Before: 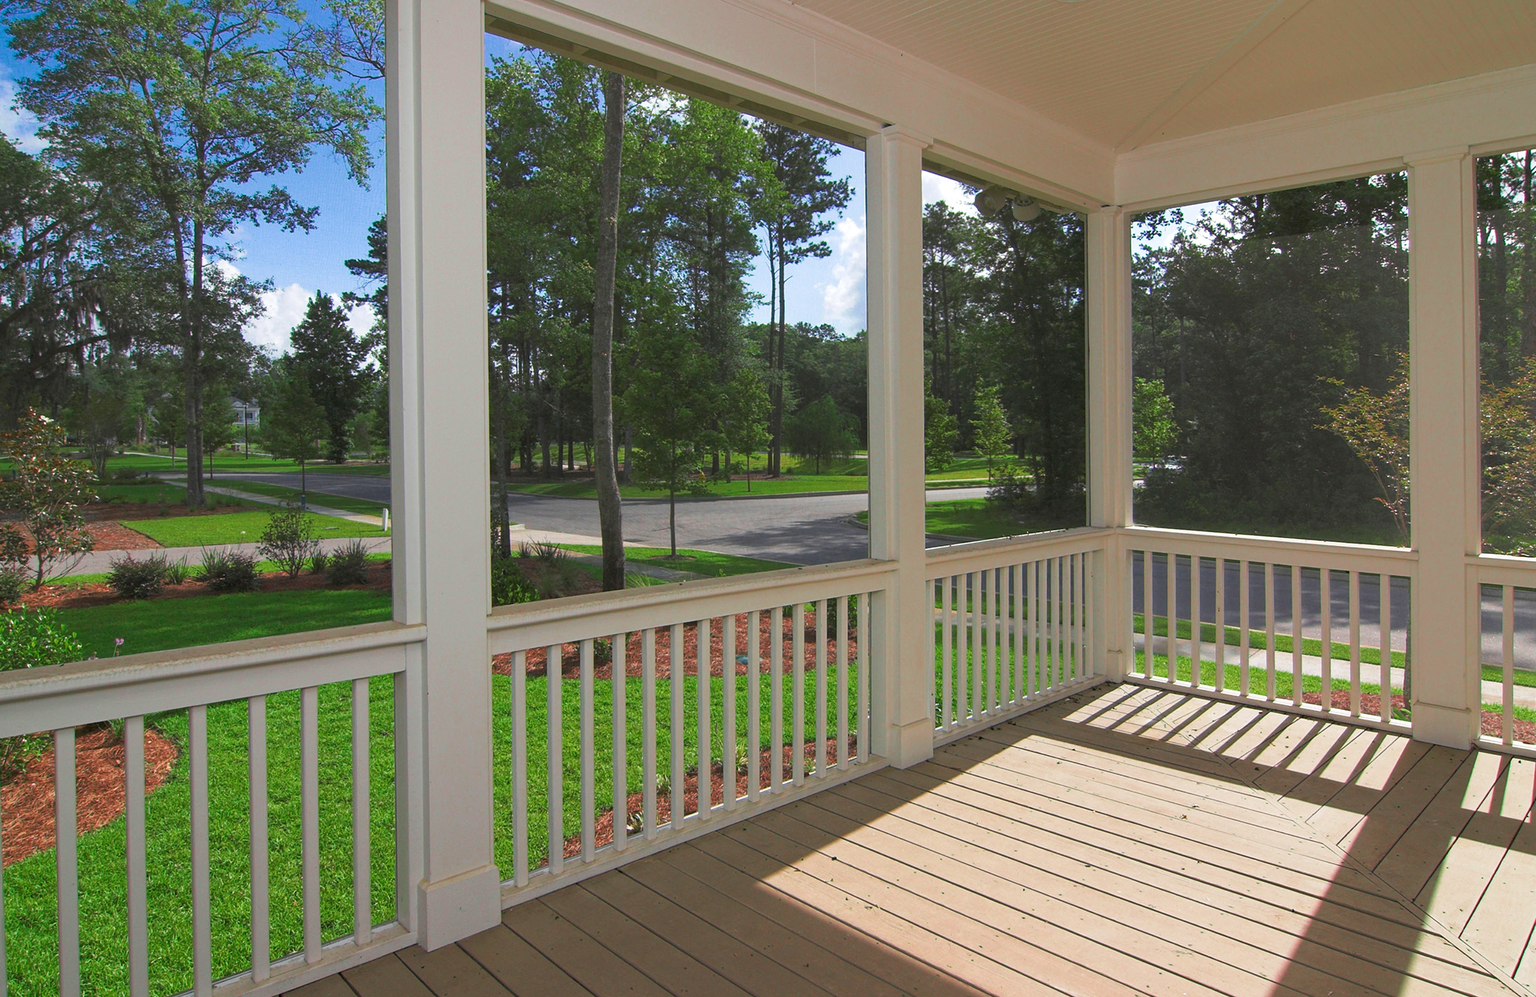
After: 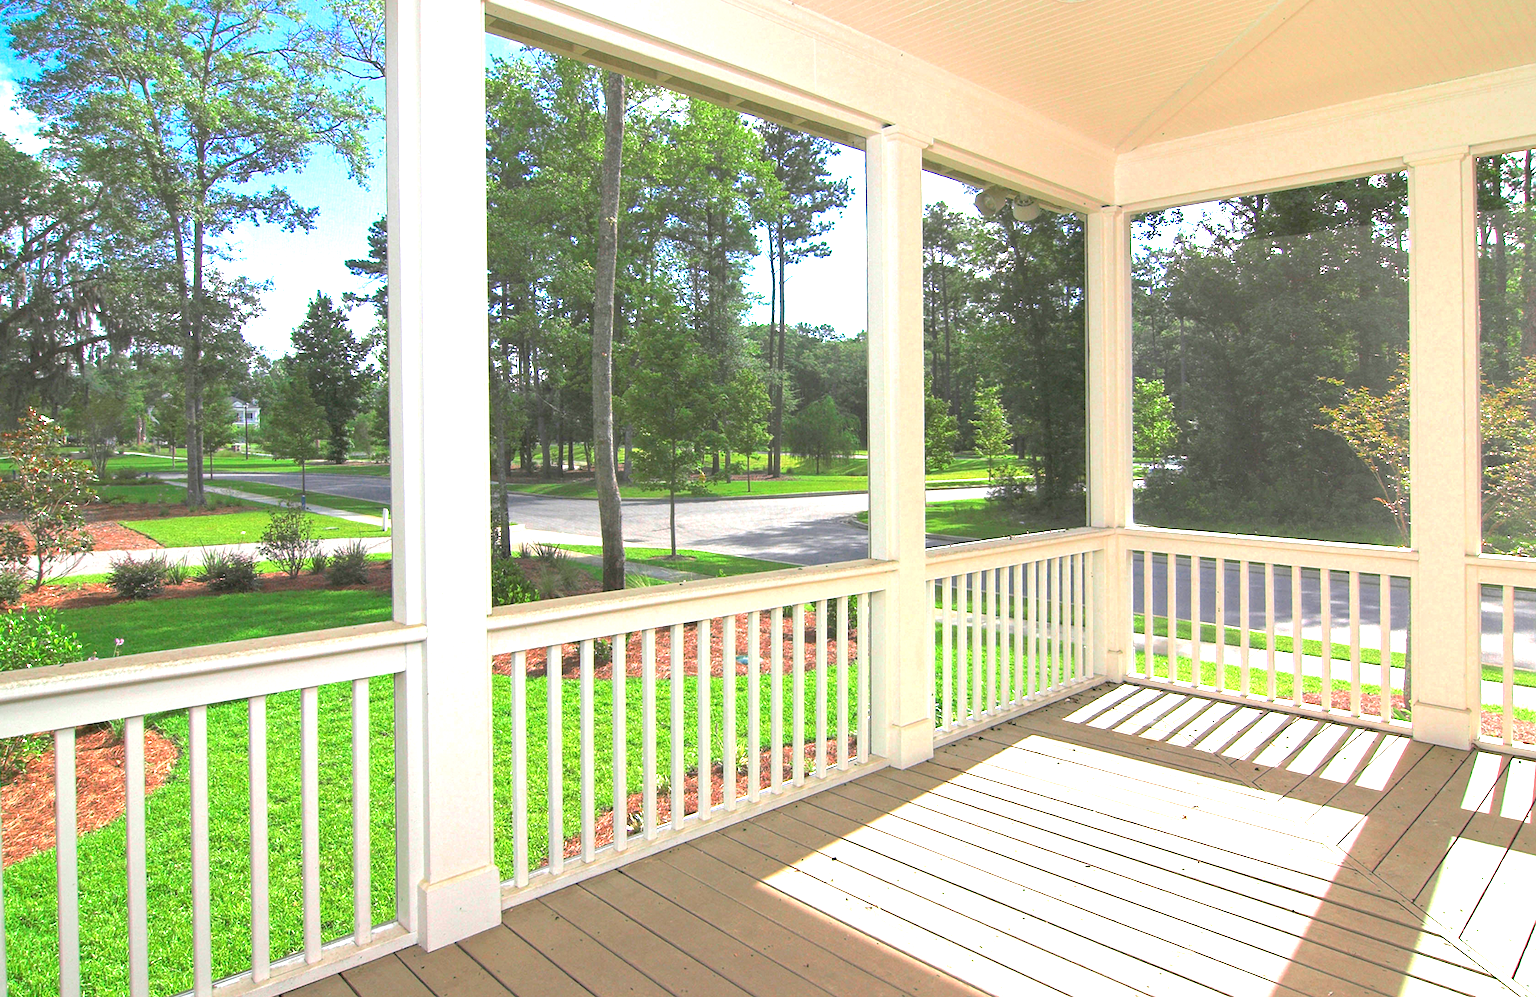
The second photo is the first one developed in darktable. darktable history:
tone equalizer: edges refinement/feathering 500, mask exposure compensation -1.57 EV, preserve details no
exposure: black level correction 0, exposure 1.686 EV, compensate exposure bias true, compensate highlight preservation false
